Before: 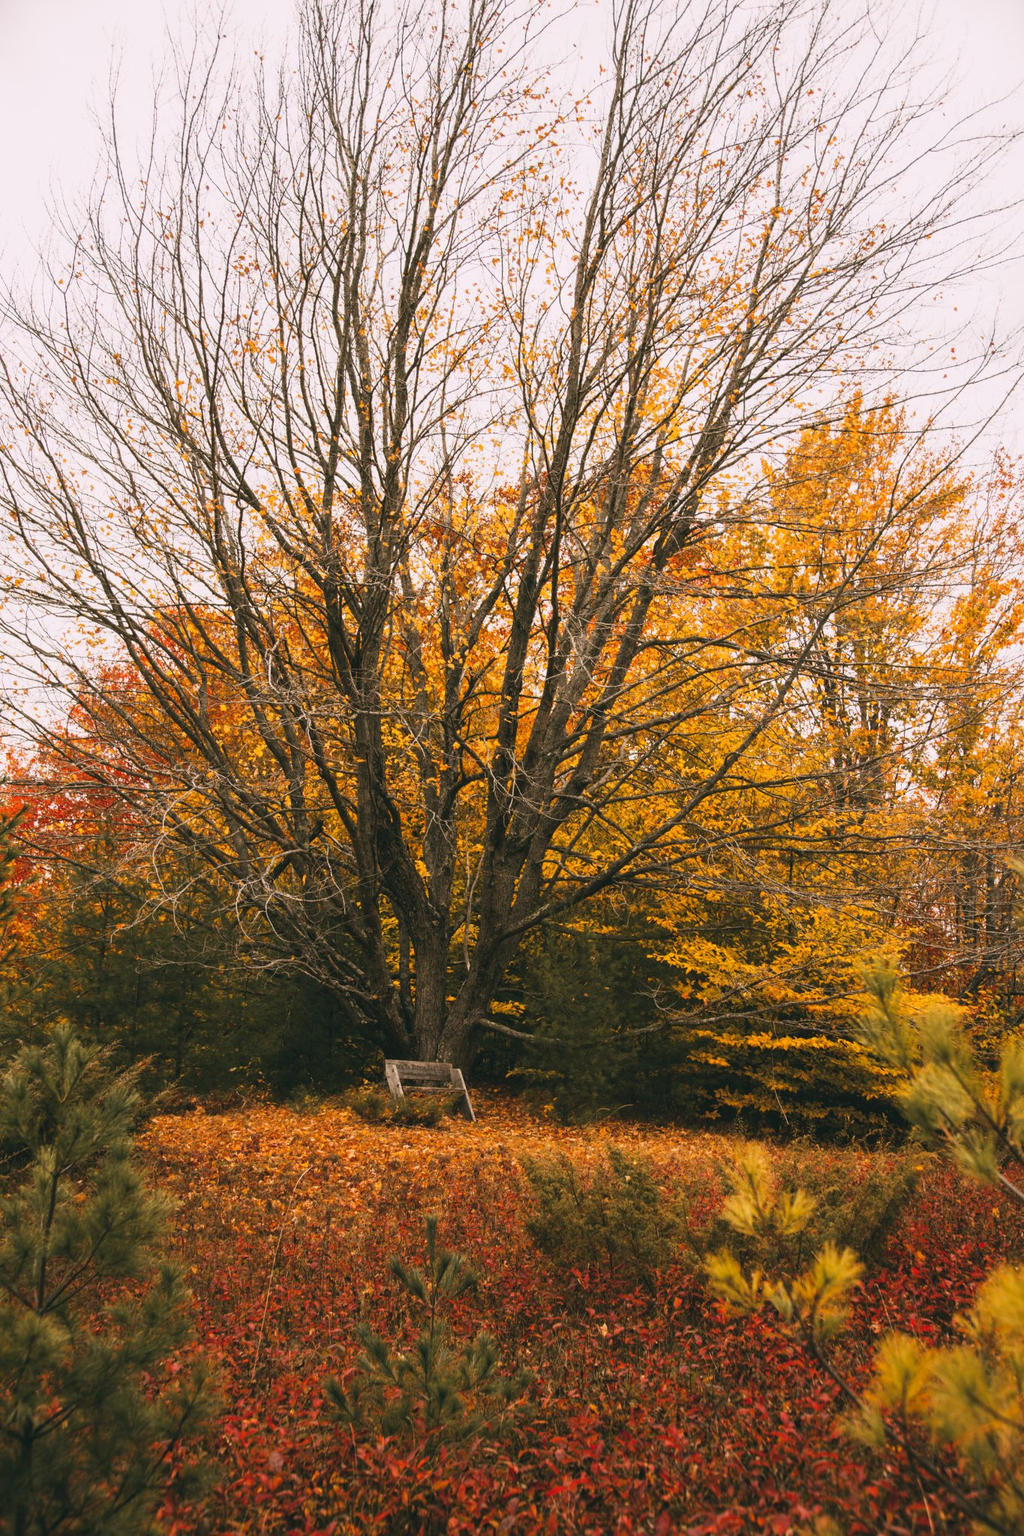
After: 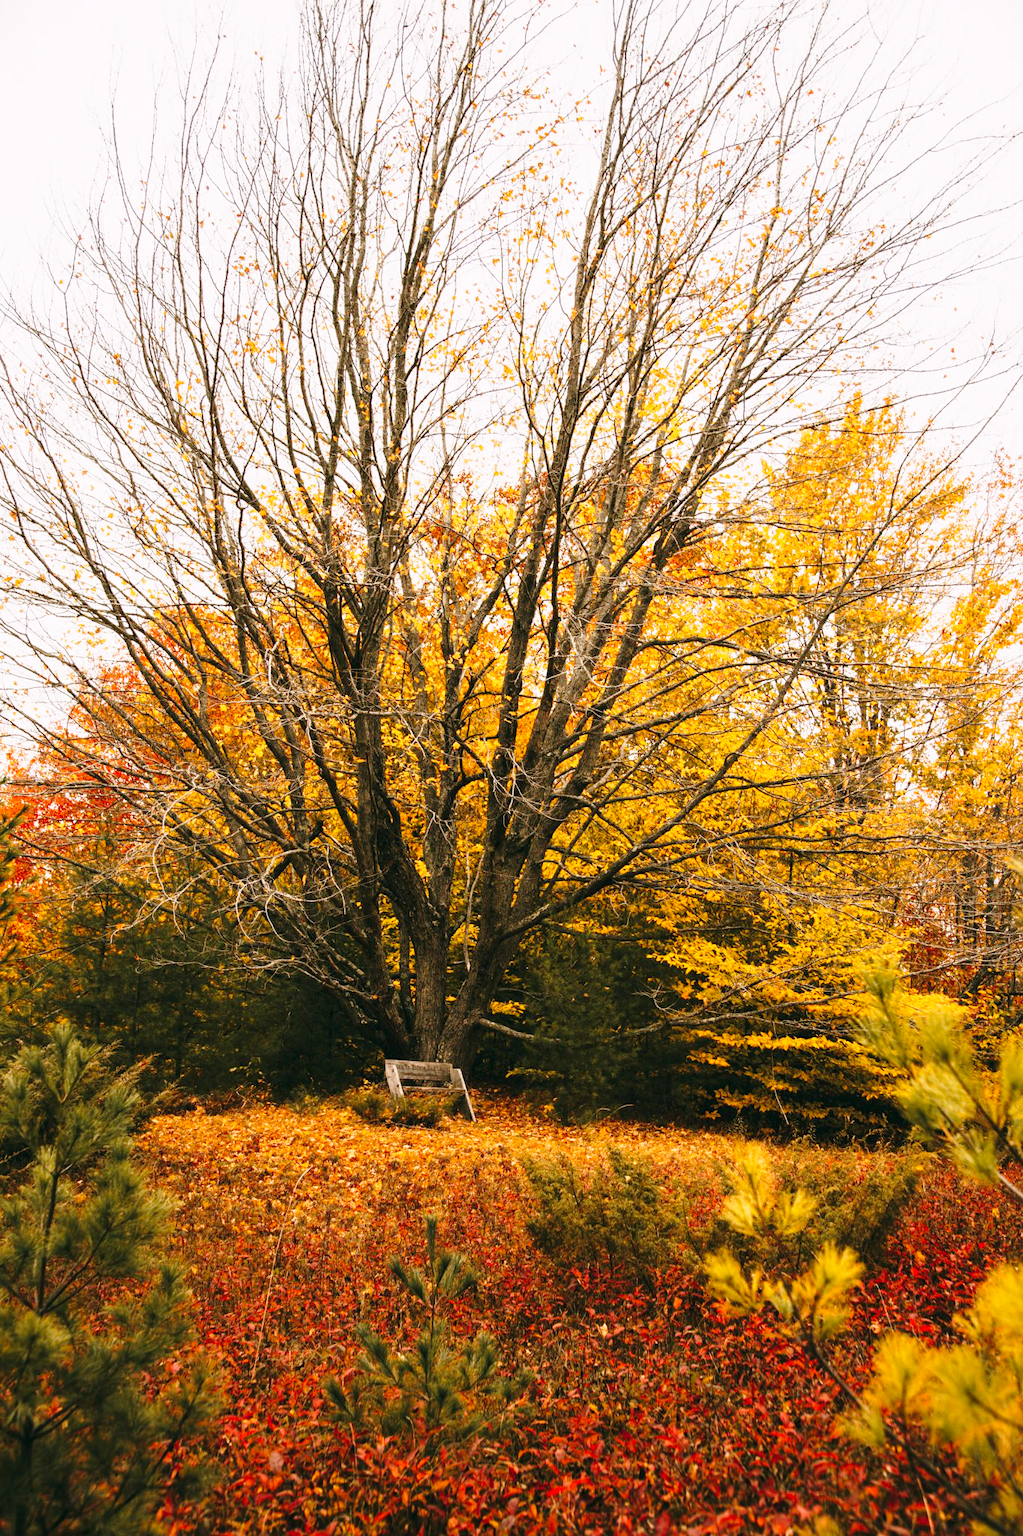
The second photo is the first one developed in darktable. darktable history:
exposure: black level correction 0.005, exposure 0.001 EV, compensate highlight preservation false
base curve: curves: ch0 [(0, 0) (0.028, 0.03) (0.121, 0.232) (0.46, 0.748) (0.859, 0.968) (1, 1)], preserve colors none
